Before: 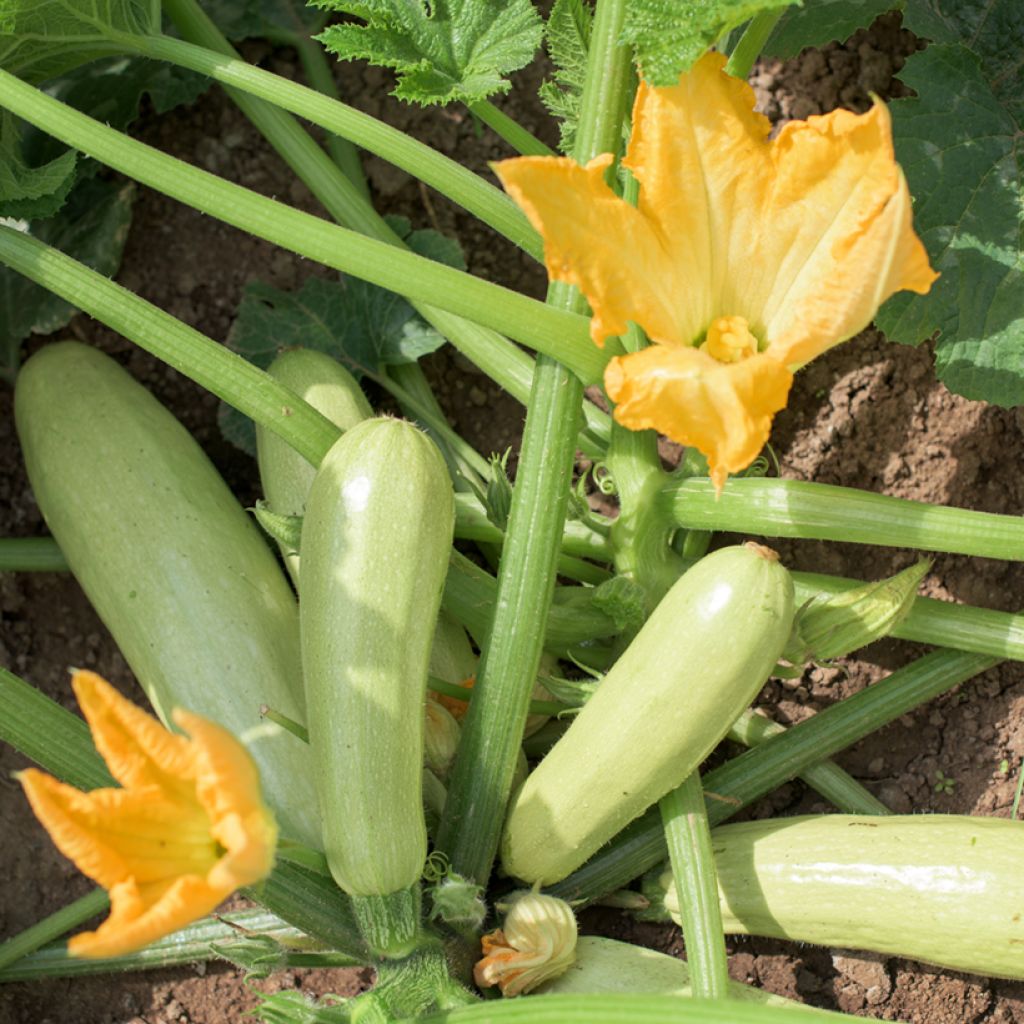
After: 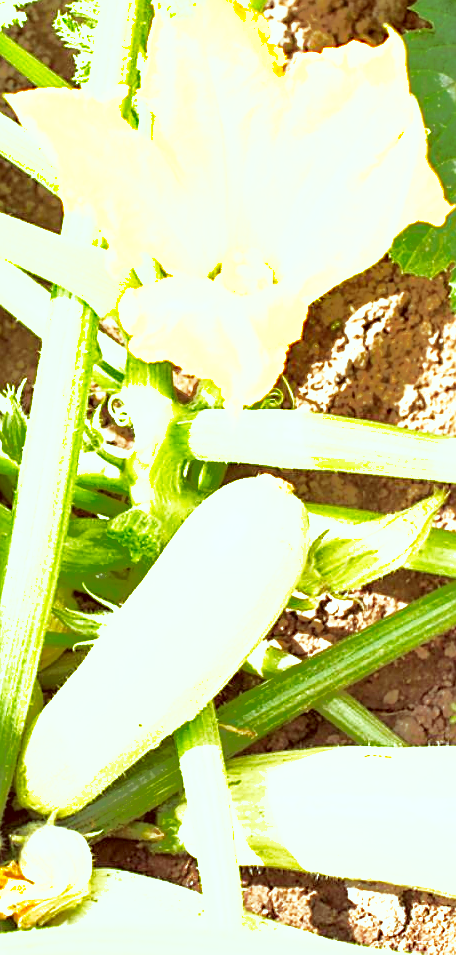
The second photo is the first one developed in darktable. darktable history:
sharpen: on, module defaults
tone curve: curves: ch0 [(0, 0.013) (0.198, 0.175) (0.512, 0.582) (0.625, 0.754) (0.81, 0.934) (1, 1)], preserve colors none
crop: left 47.415%, top 6.704%, right 7.992%
color correction: highlights a* -7.17, highlights b* -0.177, shadows a* 20.72, shadows b* 11.28
local contrast: mode bilateral grid, contrast 21, coarseness 51, detail 128%, midtone range 0.2
exposure: black level correction 0.001, exposure 1.817 EV, compensate highlight preservation false
shadows and highlights: highlights -59.78
